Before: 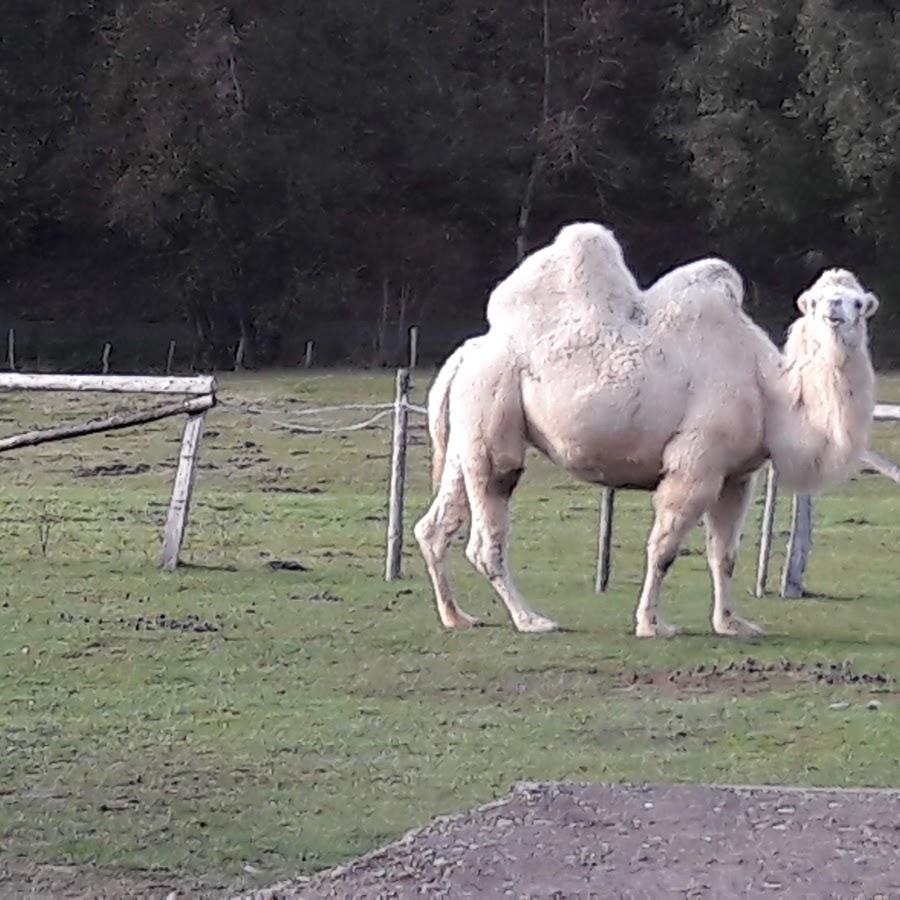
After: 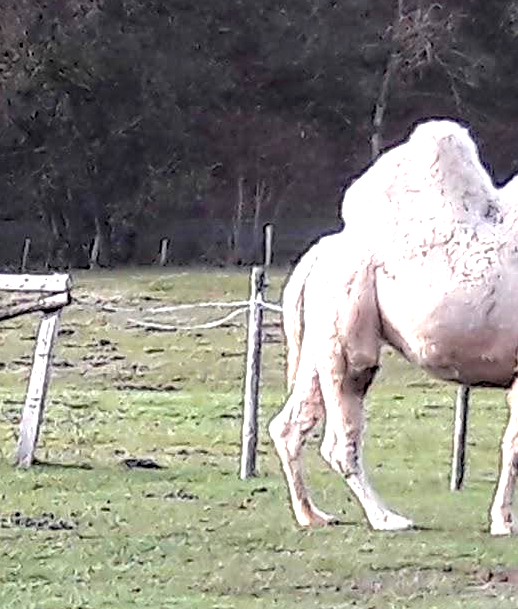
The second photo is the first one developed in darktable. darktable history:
crop: left 16.183%, top 11.424%, right 26.245%, bottom 20.82%
exposure: black level correction 0, exposure 1 EV, compensate exposure bias true, compensate highlight preservation false
sharpen: amount 0.206
haze removal: compatibility mode true, adaptive false
local contrast: on, module defaults
